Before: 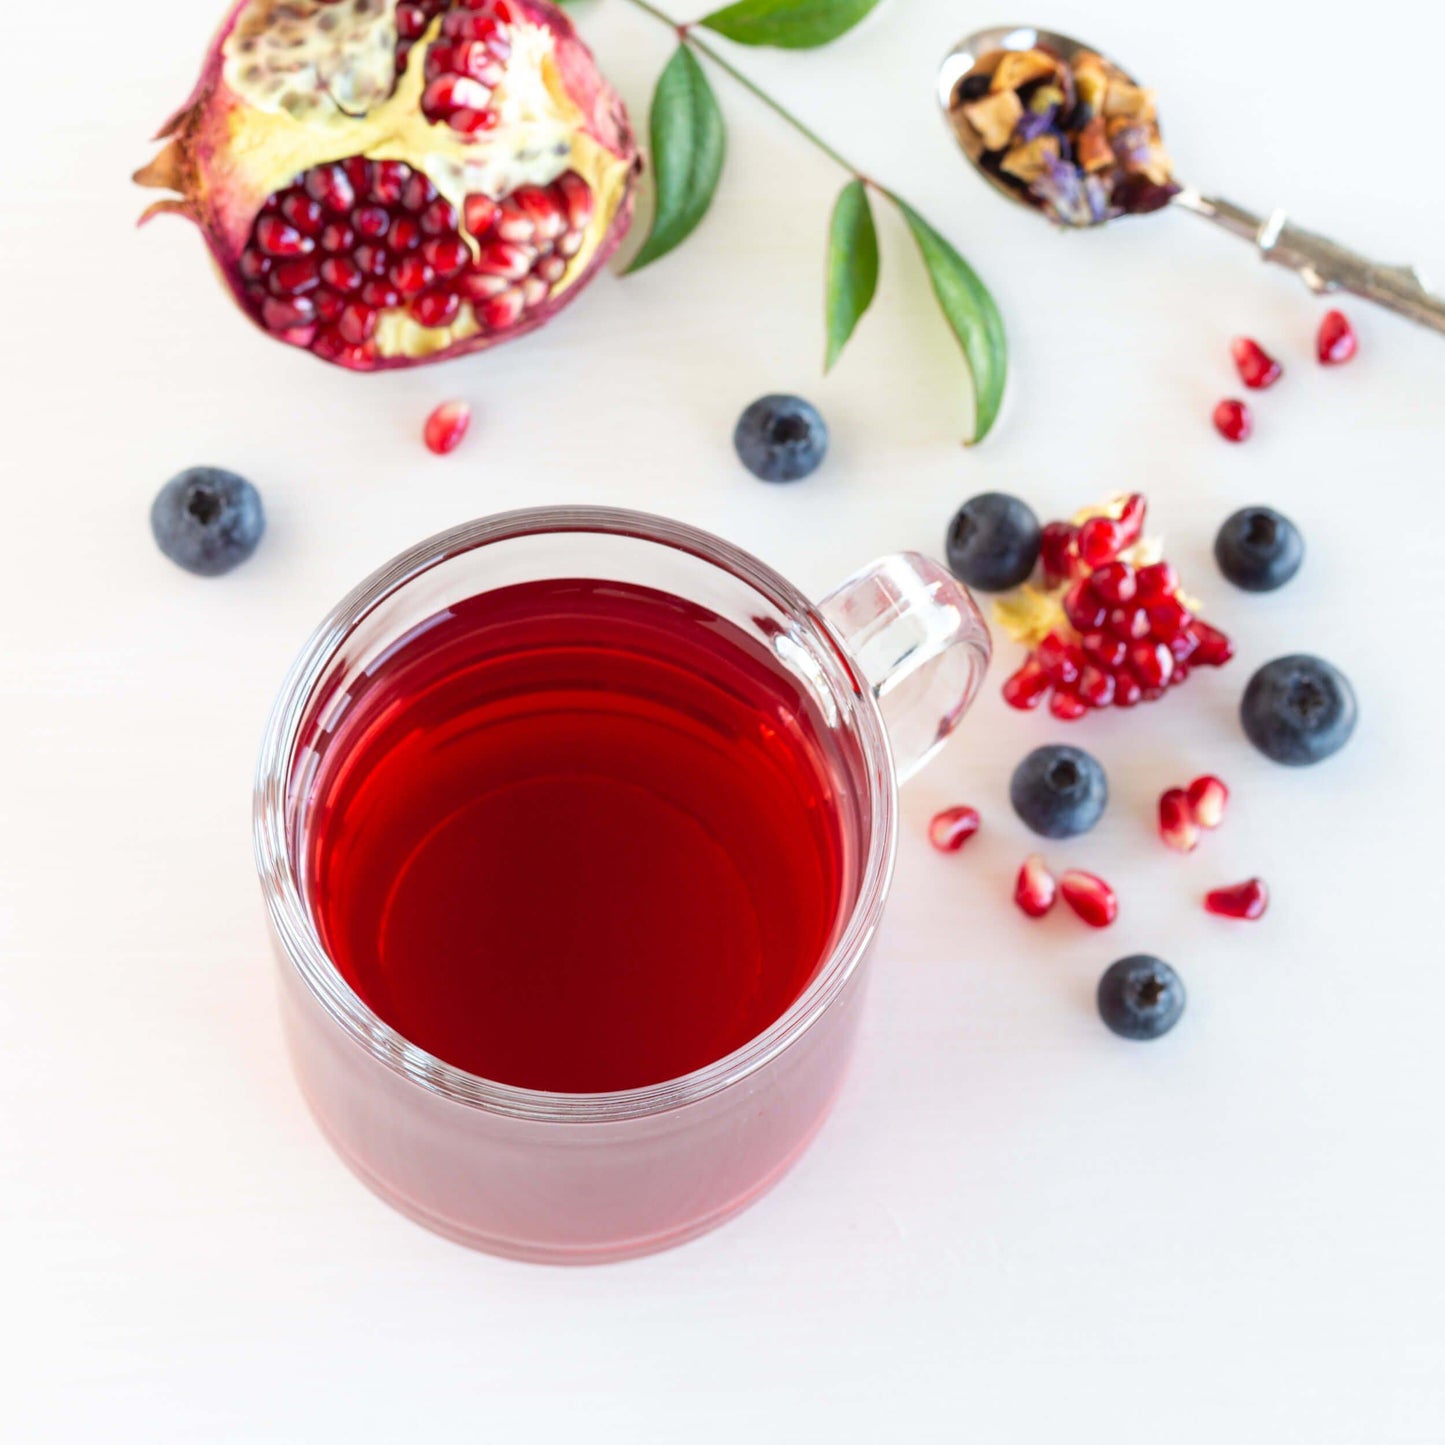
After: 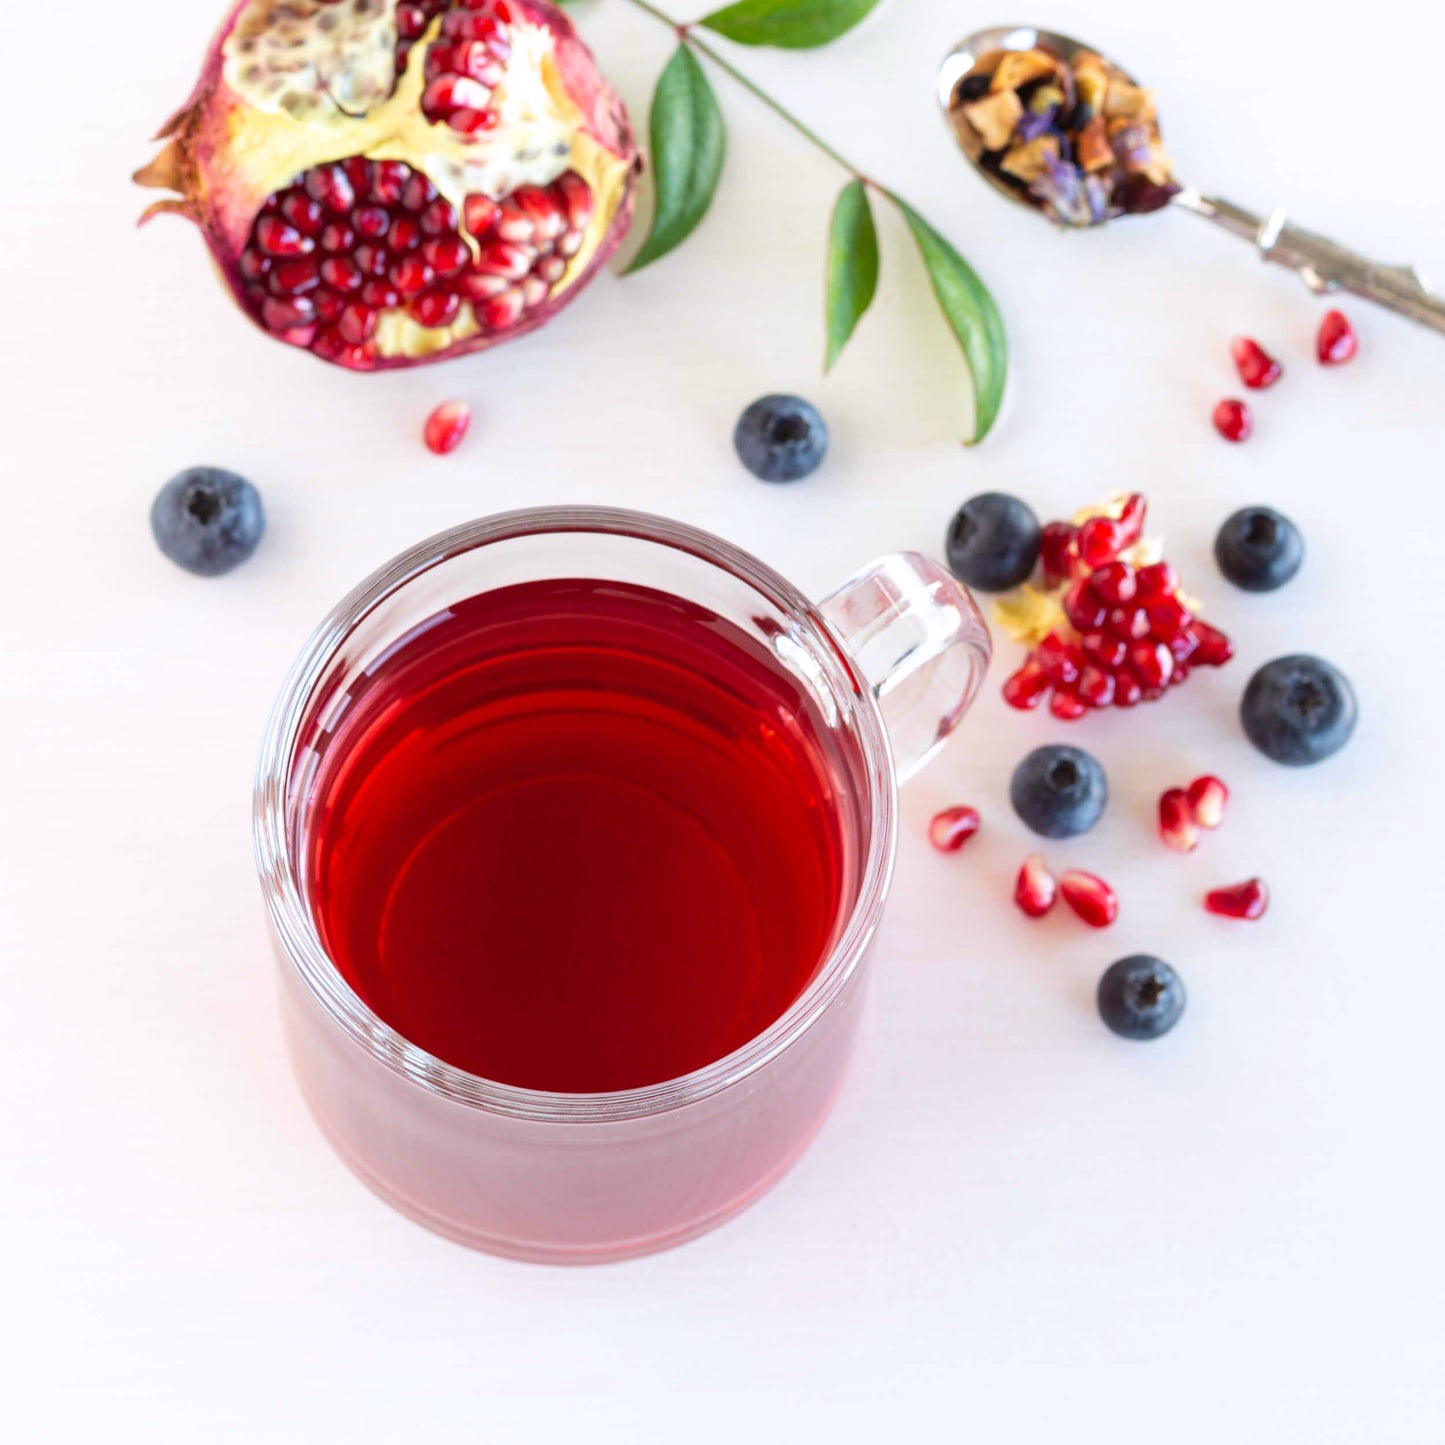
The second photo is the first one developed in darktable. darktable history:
tone equalizer: on, module defaults
white balance: red 1.009, blue 1.027
